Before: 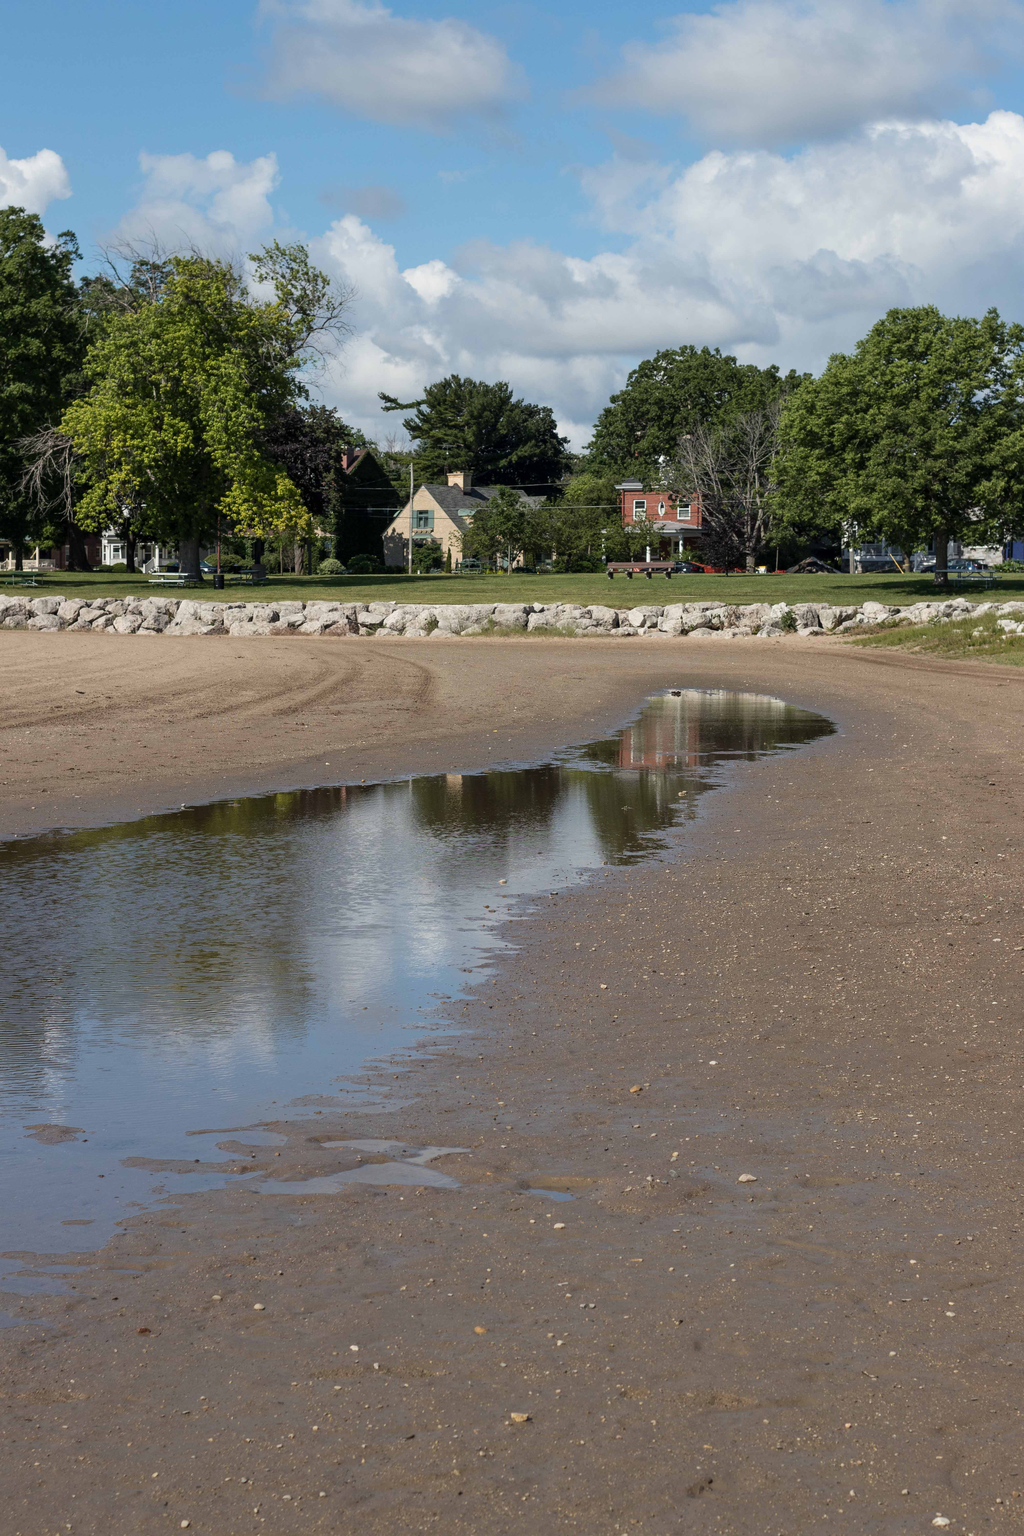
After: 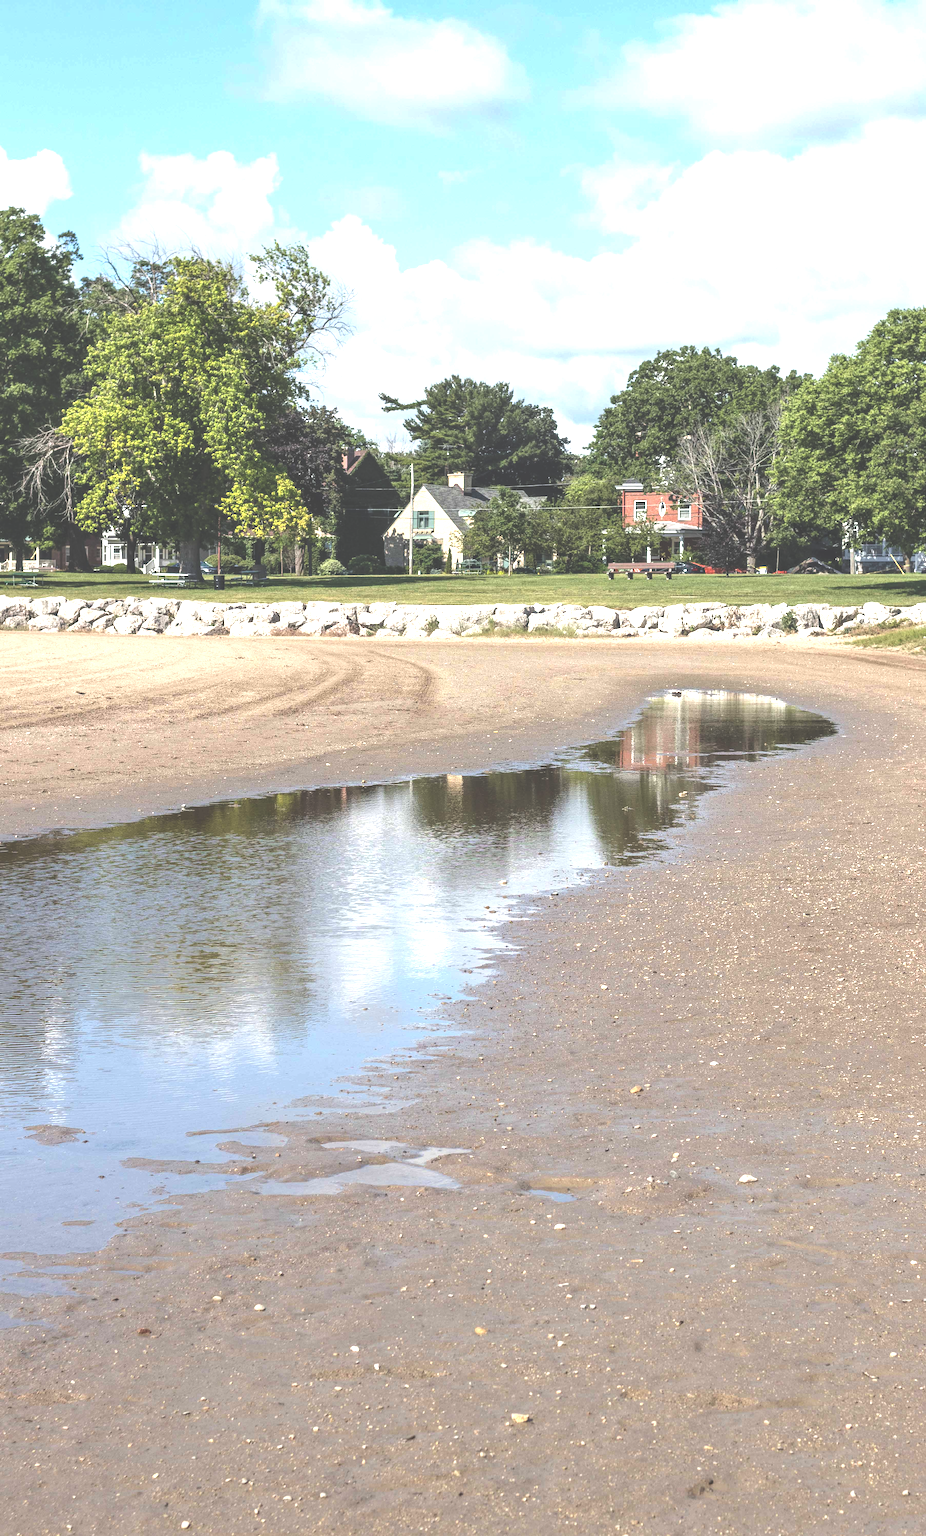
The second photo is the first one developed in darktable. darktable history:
local contrast: on, module defaults
crop: right 9.509%, bottom 0.031%
exposure: black level correction -0.023, exposure 1.397 EV, compensate highlight preservation false
